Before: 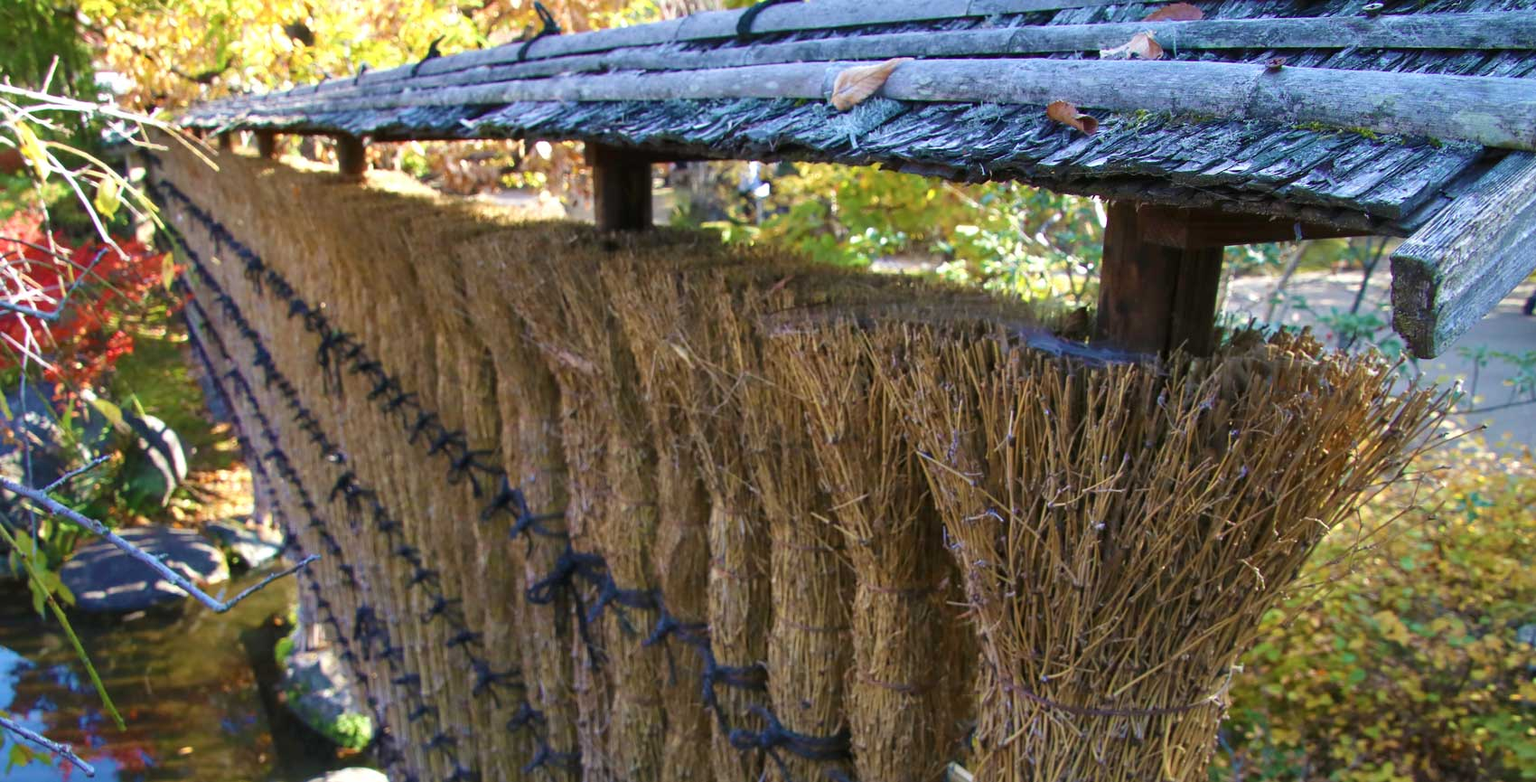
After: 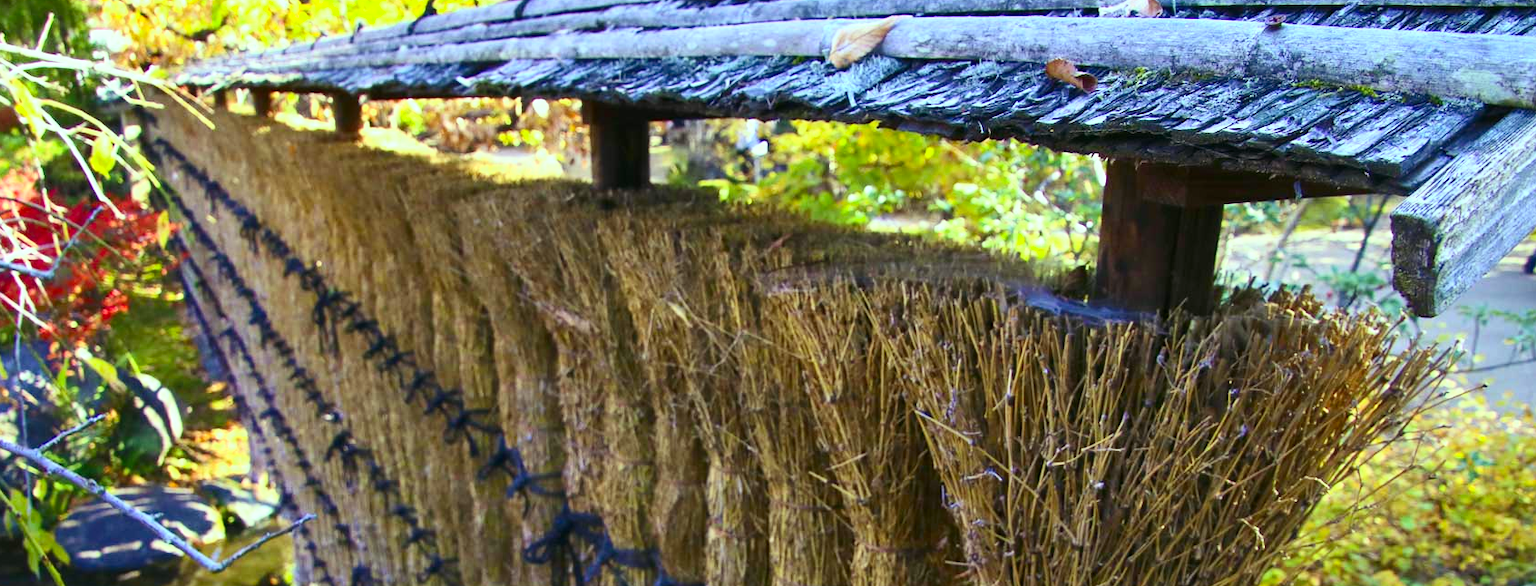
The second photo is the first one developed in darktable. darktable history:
crop: left 0.387%, top 5.469%, bottom 19.809%
contrast brightness saturation: contrast 0.23, brightness 0.1, saturation 0.29
color correction: highlights a* 11.96, highlights b* 11.58
color balance: mode lift, gamma, gain (sRGB), lift [0.997, 0.979, 1.021, 1.011], gamma [1, 1.084, 0.916, 0.998], gain [1, 0.87, 1.13, 1.101], contrast 4.55%, contrast fulcrum 38.24%, output saturation 104.09%
